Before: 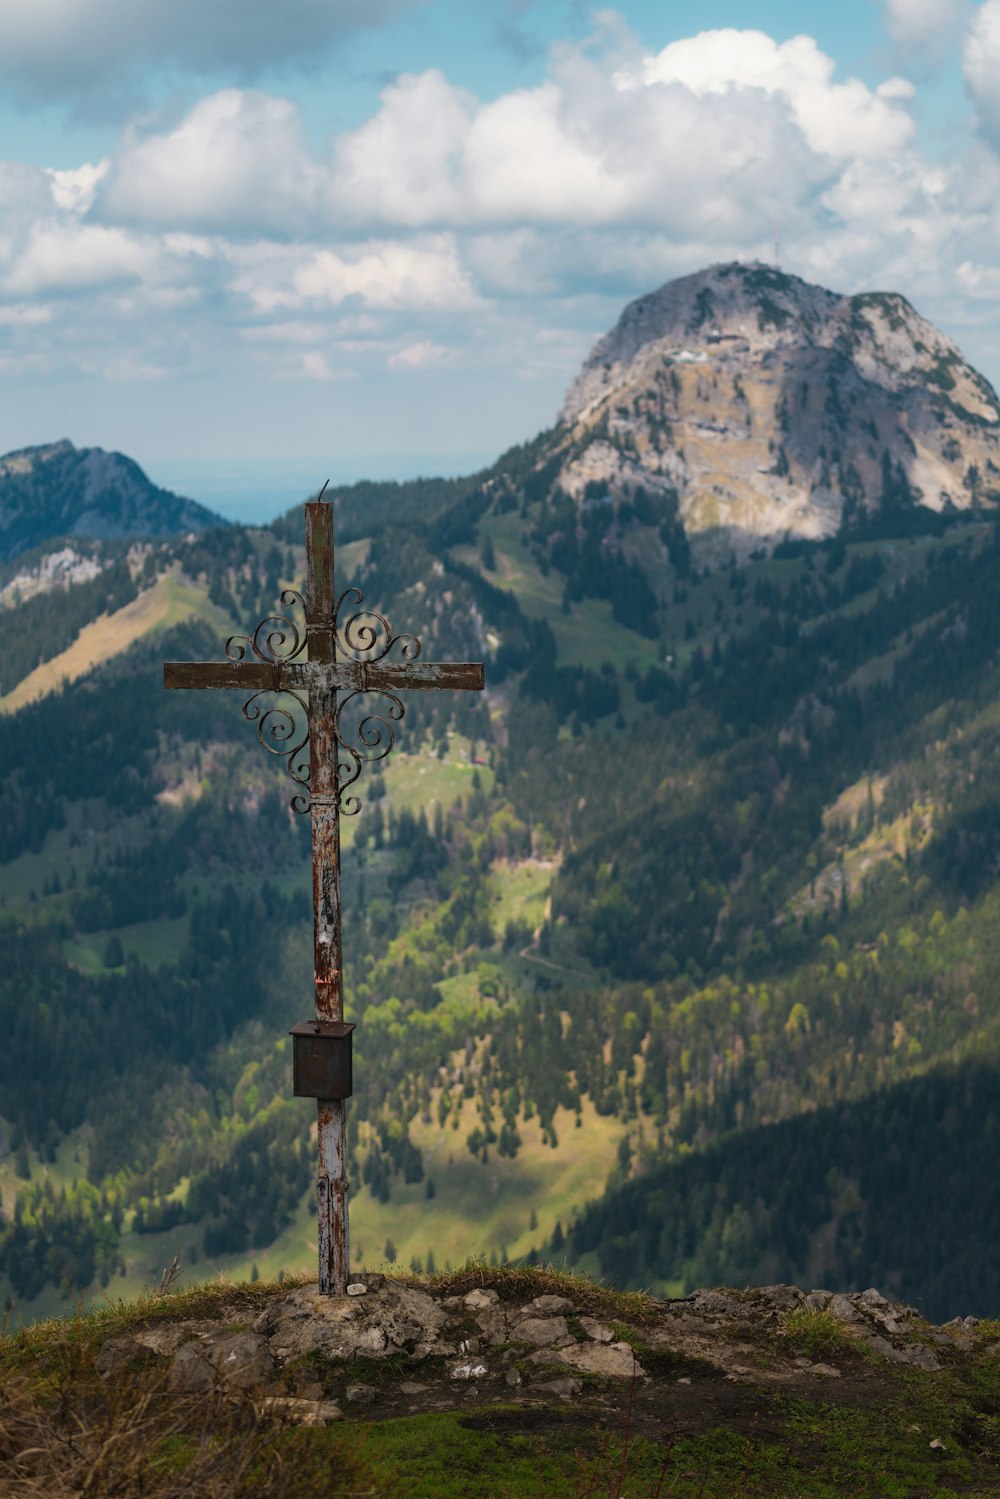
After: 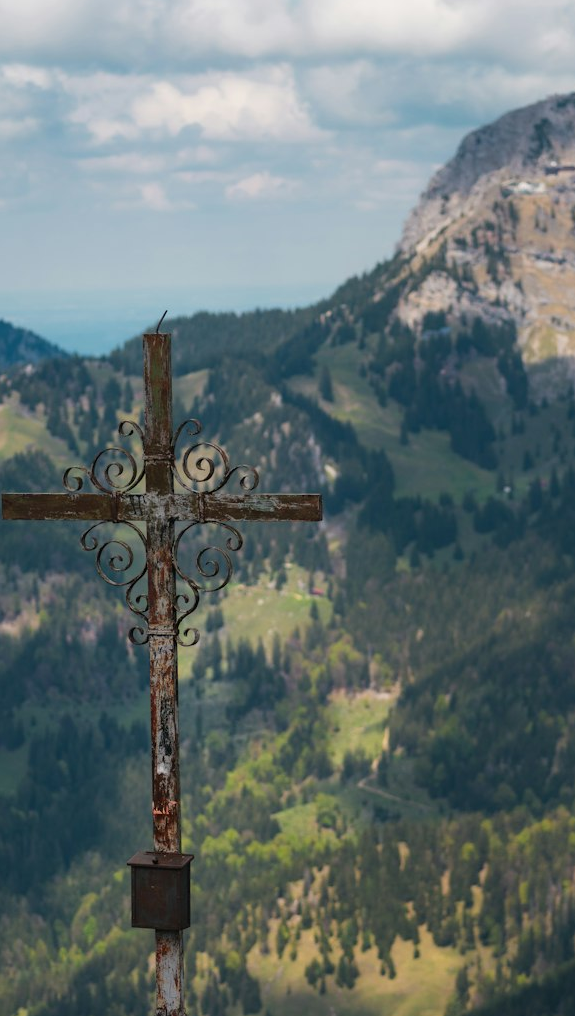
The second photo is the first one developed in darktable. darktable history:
crop: left 16.25%, top 11.328%, right 26.162%, bottom 20.84%
